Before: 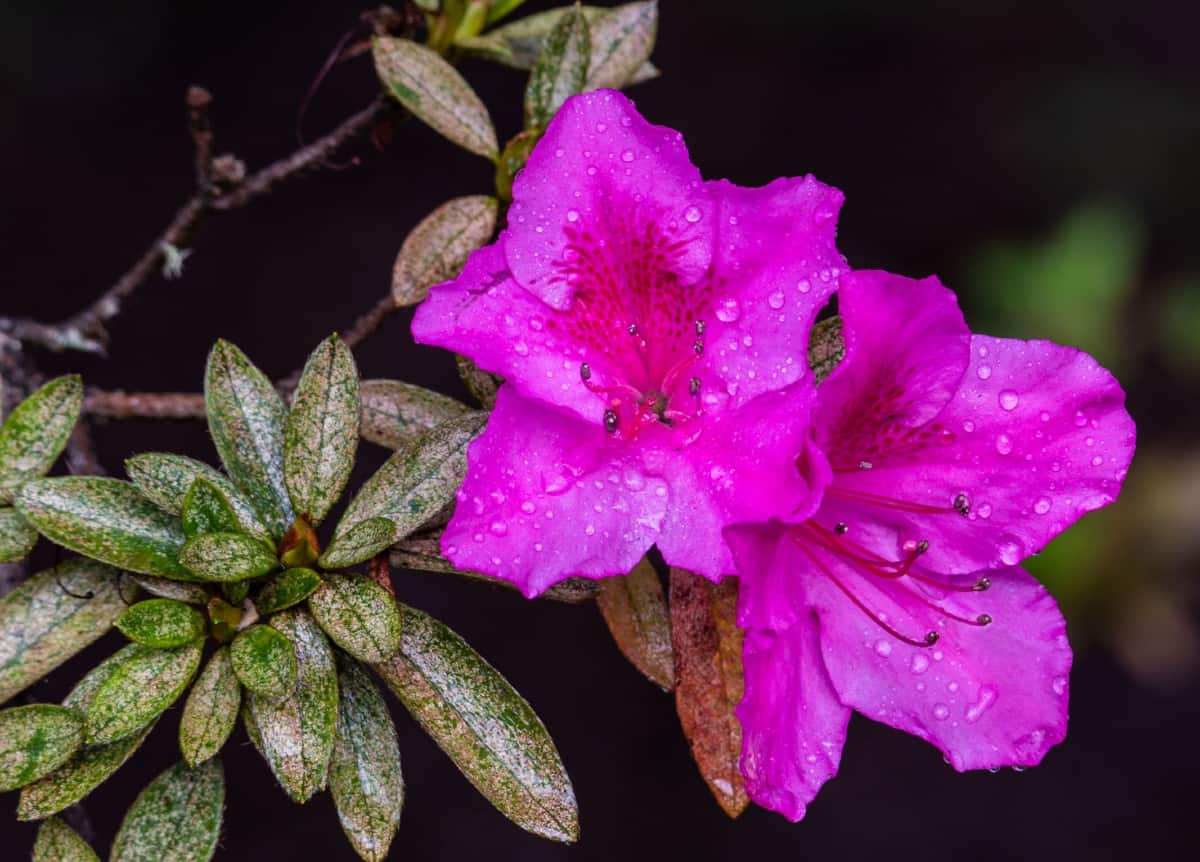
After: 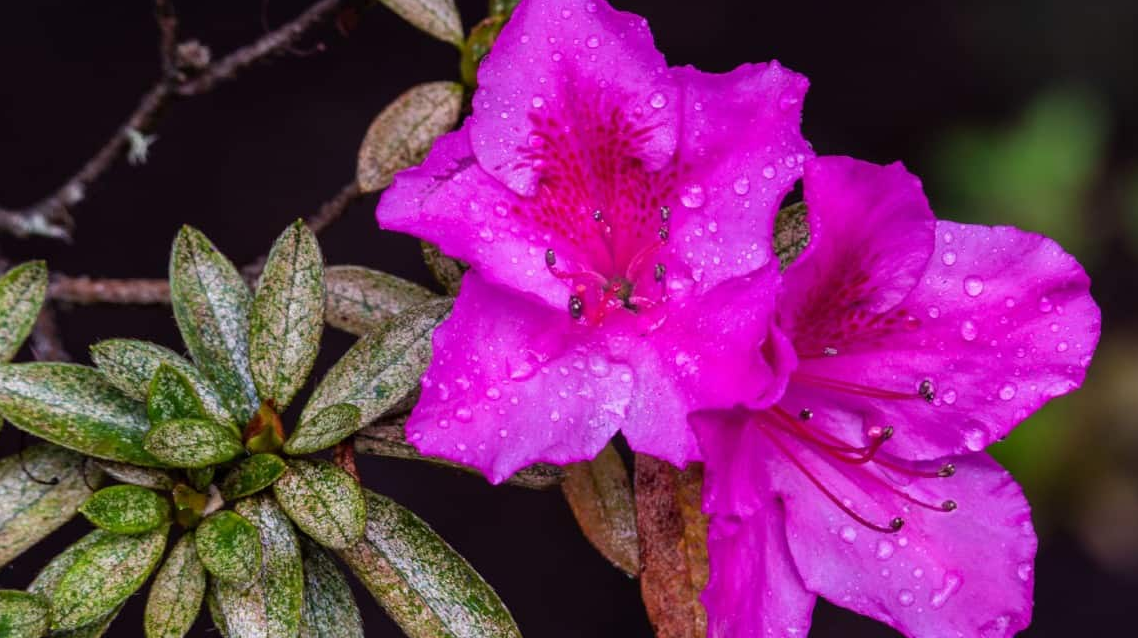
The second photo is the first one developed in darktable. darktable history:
crop and rotate: left 2.928%, top 13.275%, right 2.189%, bottom 12.698%
